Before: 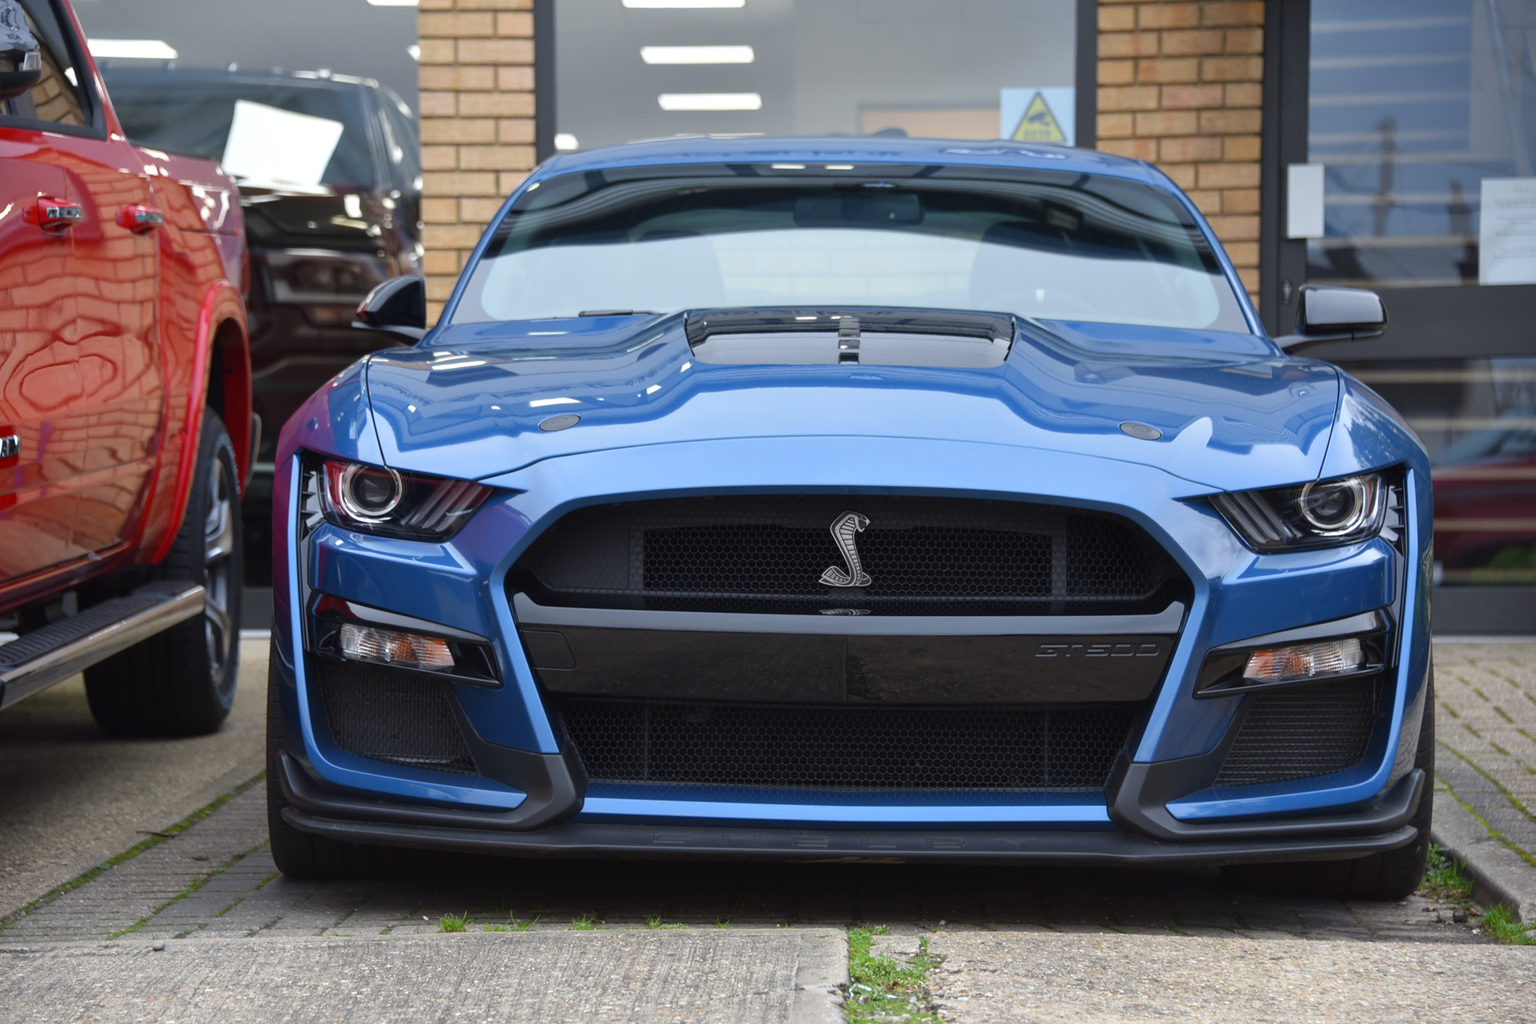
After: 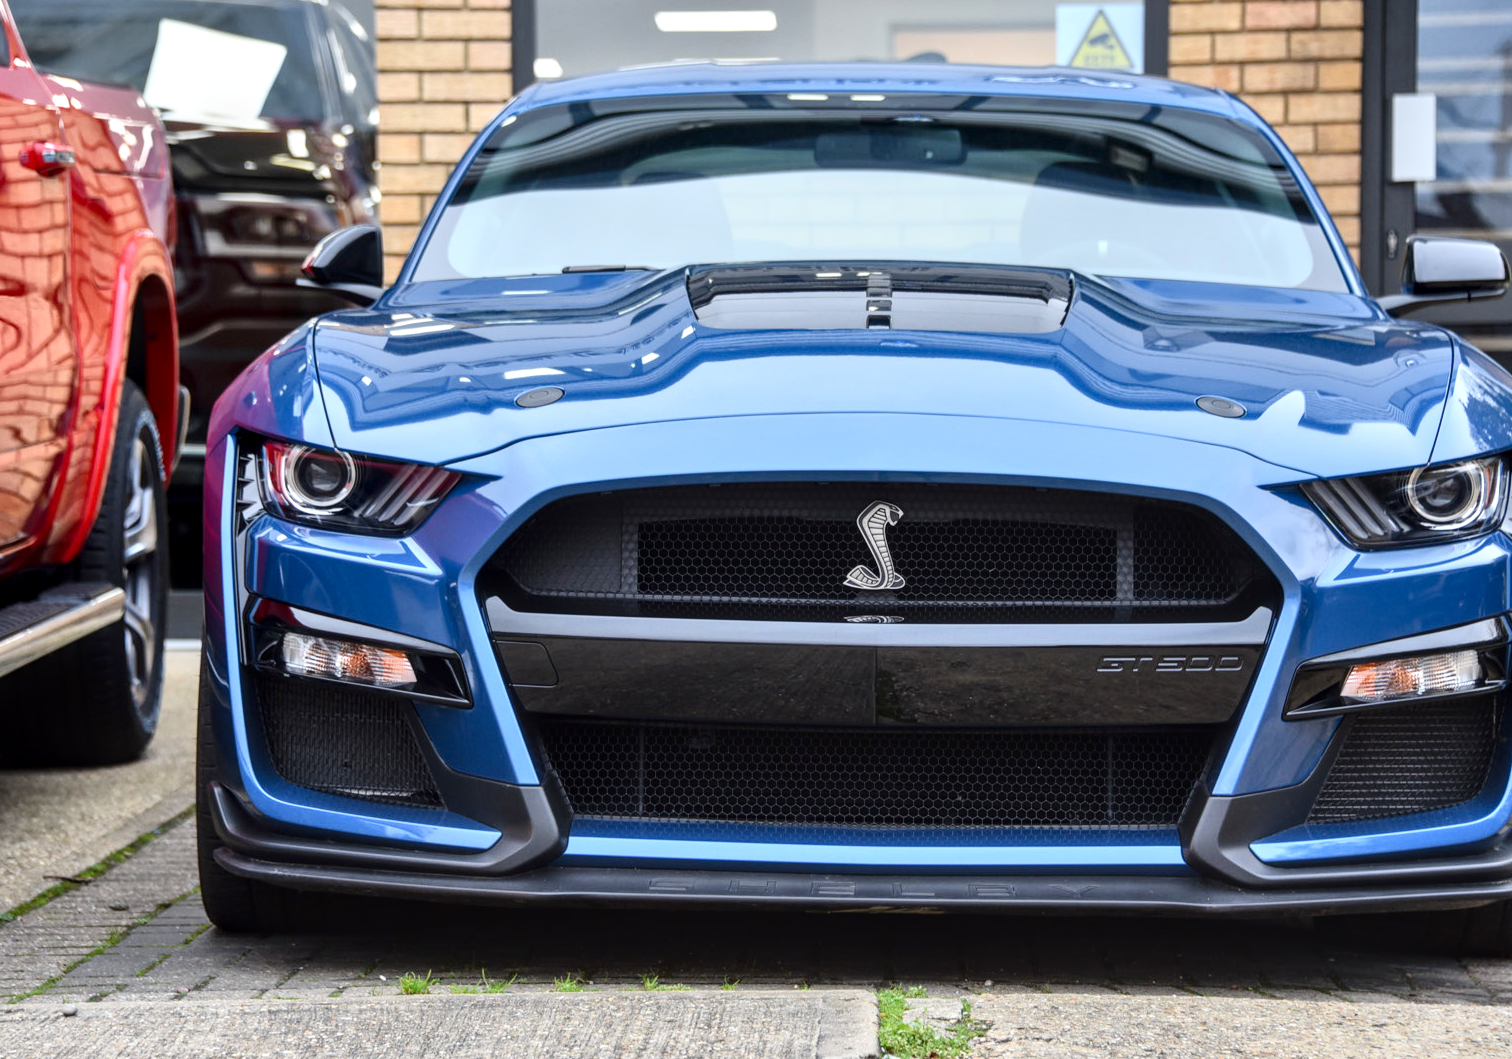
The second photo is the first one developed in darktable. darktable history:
local contrast: detail 130%
tone equalizer: -7 EV 0.15 EV, -6 EV 0.6 EV, -5 EV 1.15 EV, -4 EV 1.33 EV, -3 EV 1.15 EV, -2 EV 0.6 EV, -1 EV 0.15 EV, mask exposure compensation -0.5 EV
contrast brightness saturation: contrast 0.28
crop: left 6.446%, top 8.188%, right 9.538%, bottom 3.548%
